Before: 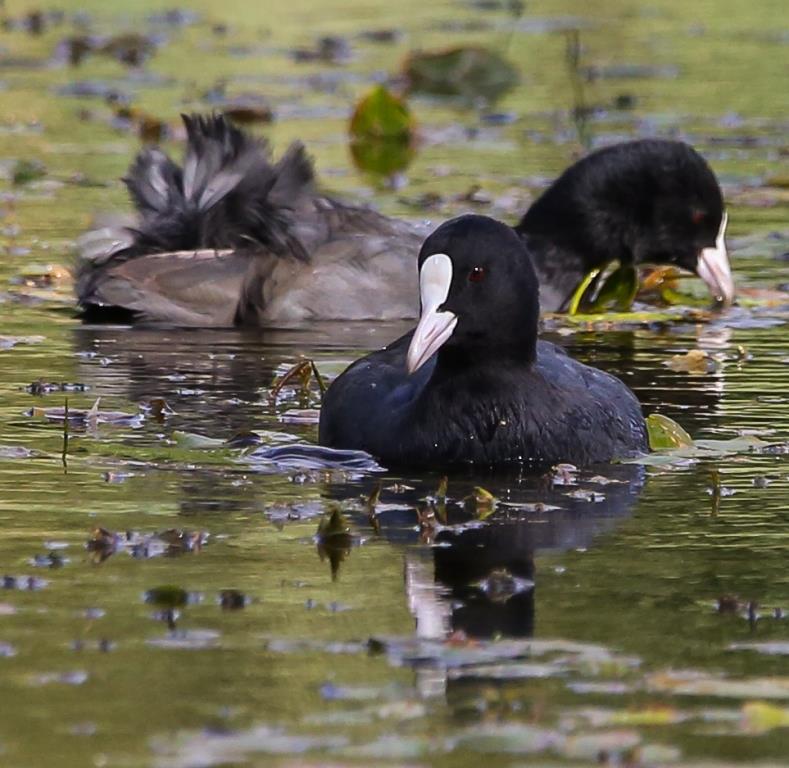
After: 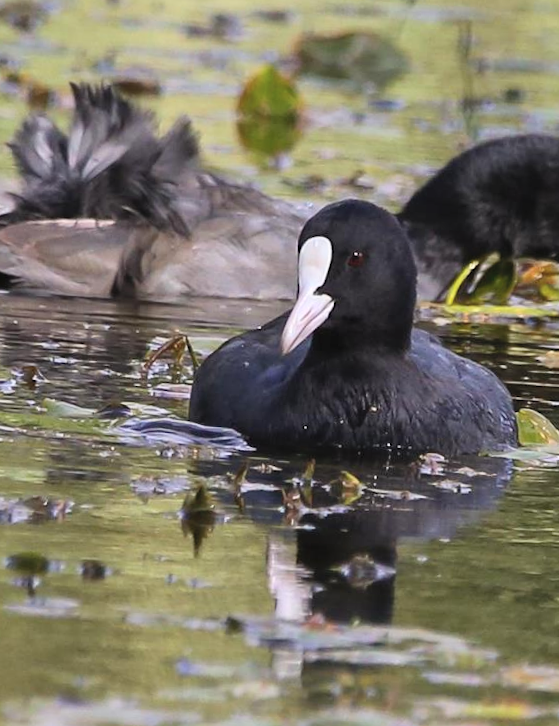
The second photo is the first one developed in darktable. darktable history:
contrast brightness saturation: contrast 0.14, brightness 0.21
crop and rotate: angle -3.27°, left 14.277%, top 0.028%, right 10.766%, bottom 0.028%
